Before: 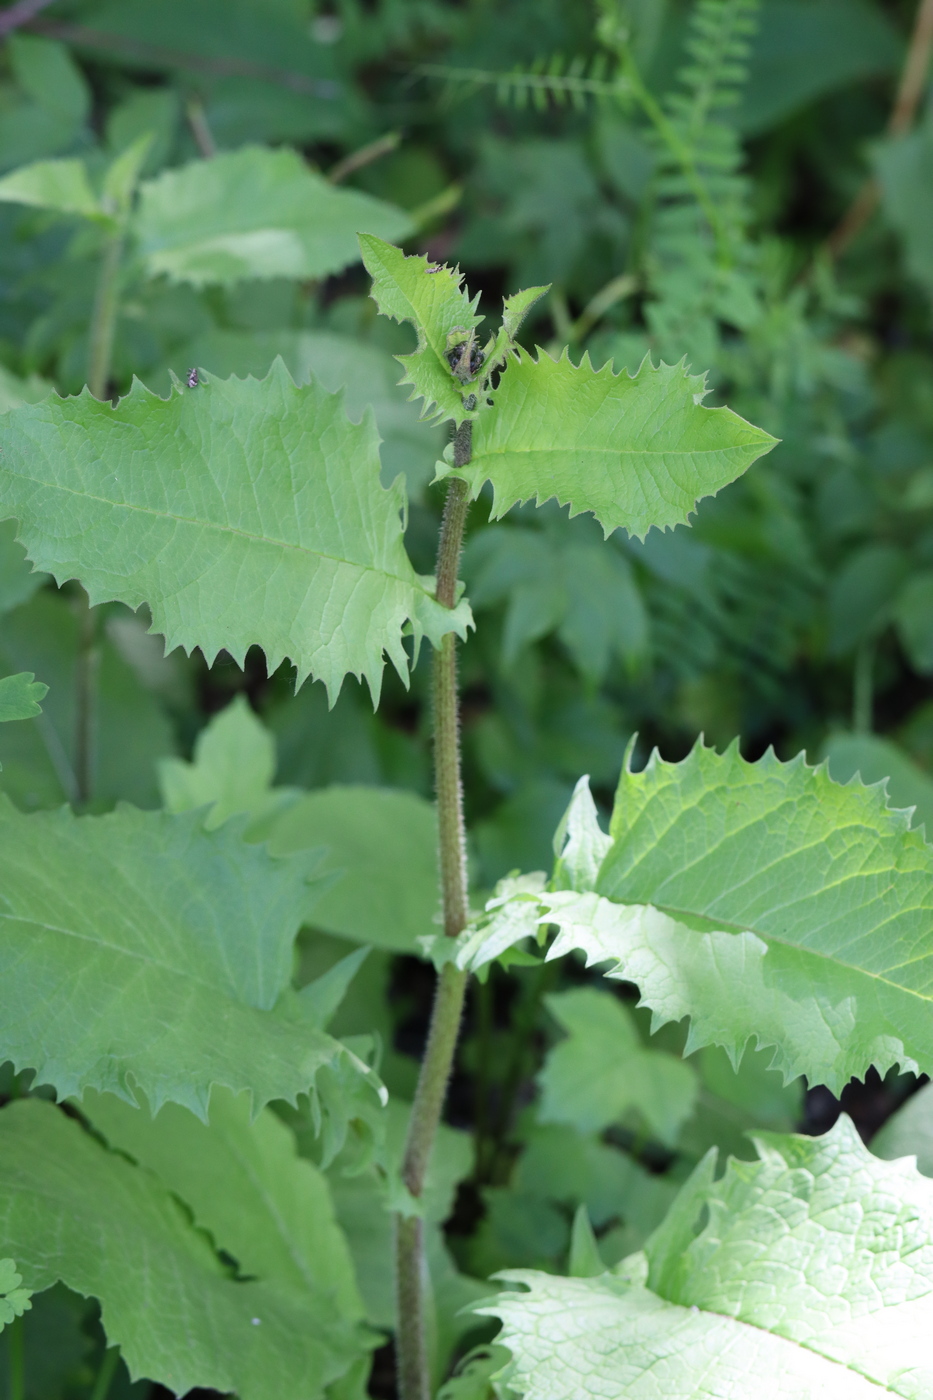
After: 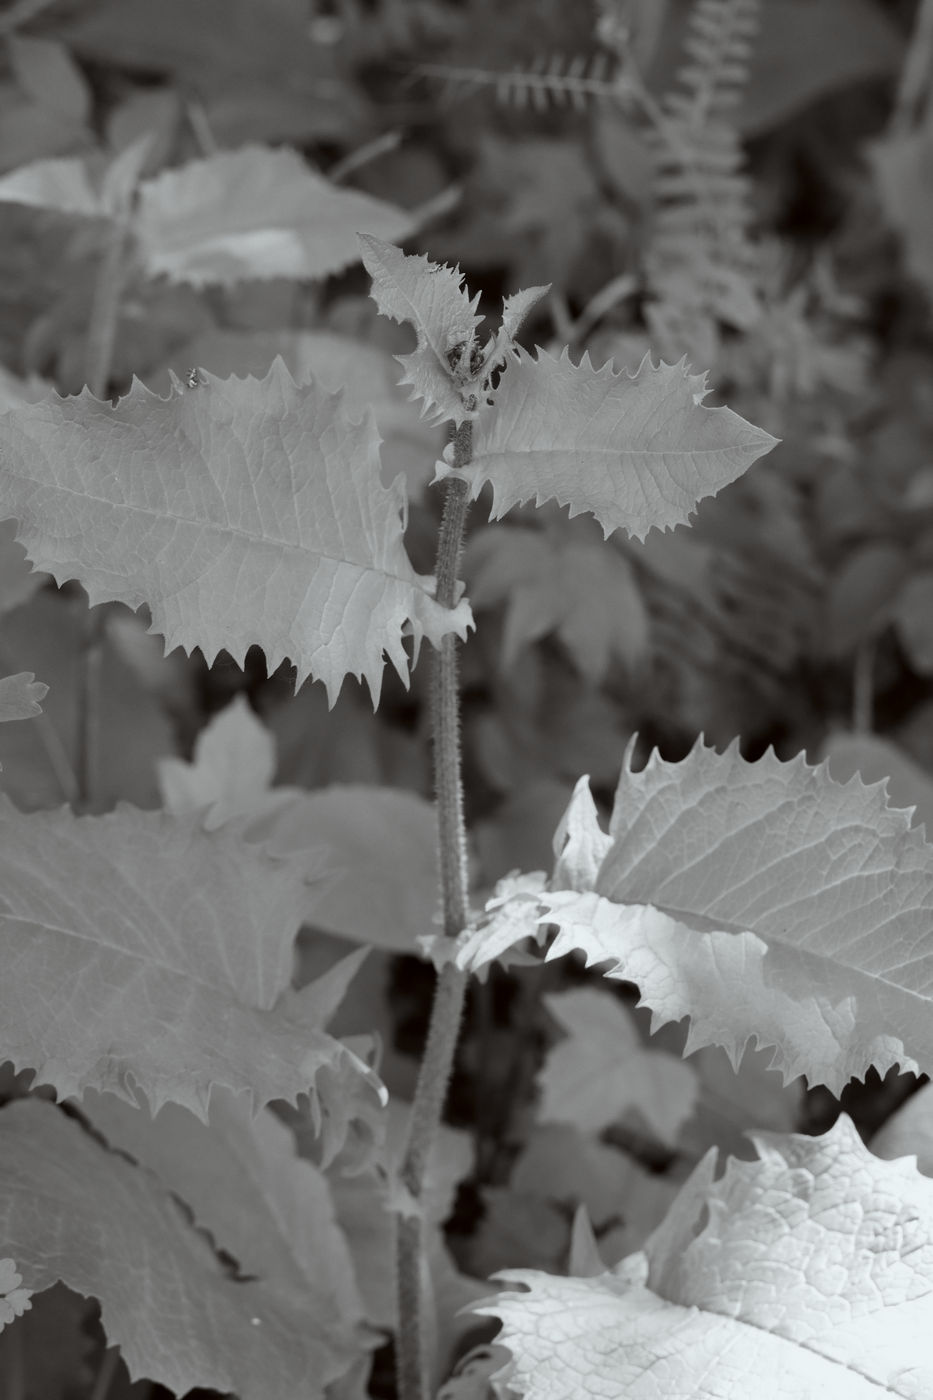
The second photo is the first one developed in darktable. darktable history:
exposure: black level correction 0.001, exposure -0.199 EV, compensate highlight preservation false
color correction: highlights a* -2.75, highlights b* -1.97, shadows a* 2.11, shadows b* 3.03
color calibration: output gray [0.22, 0.42, 0.37, 0], illuminant same as pipeline (D50), adaptation none (bypass), x 0.333, y 0.335, temperature 5024.12 K
